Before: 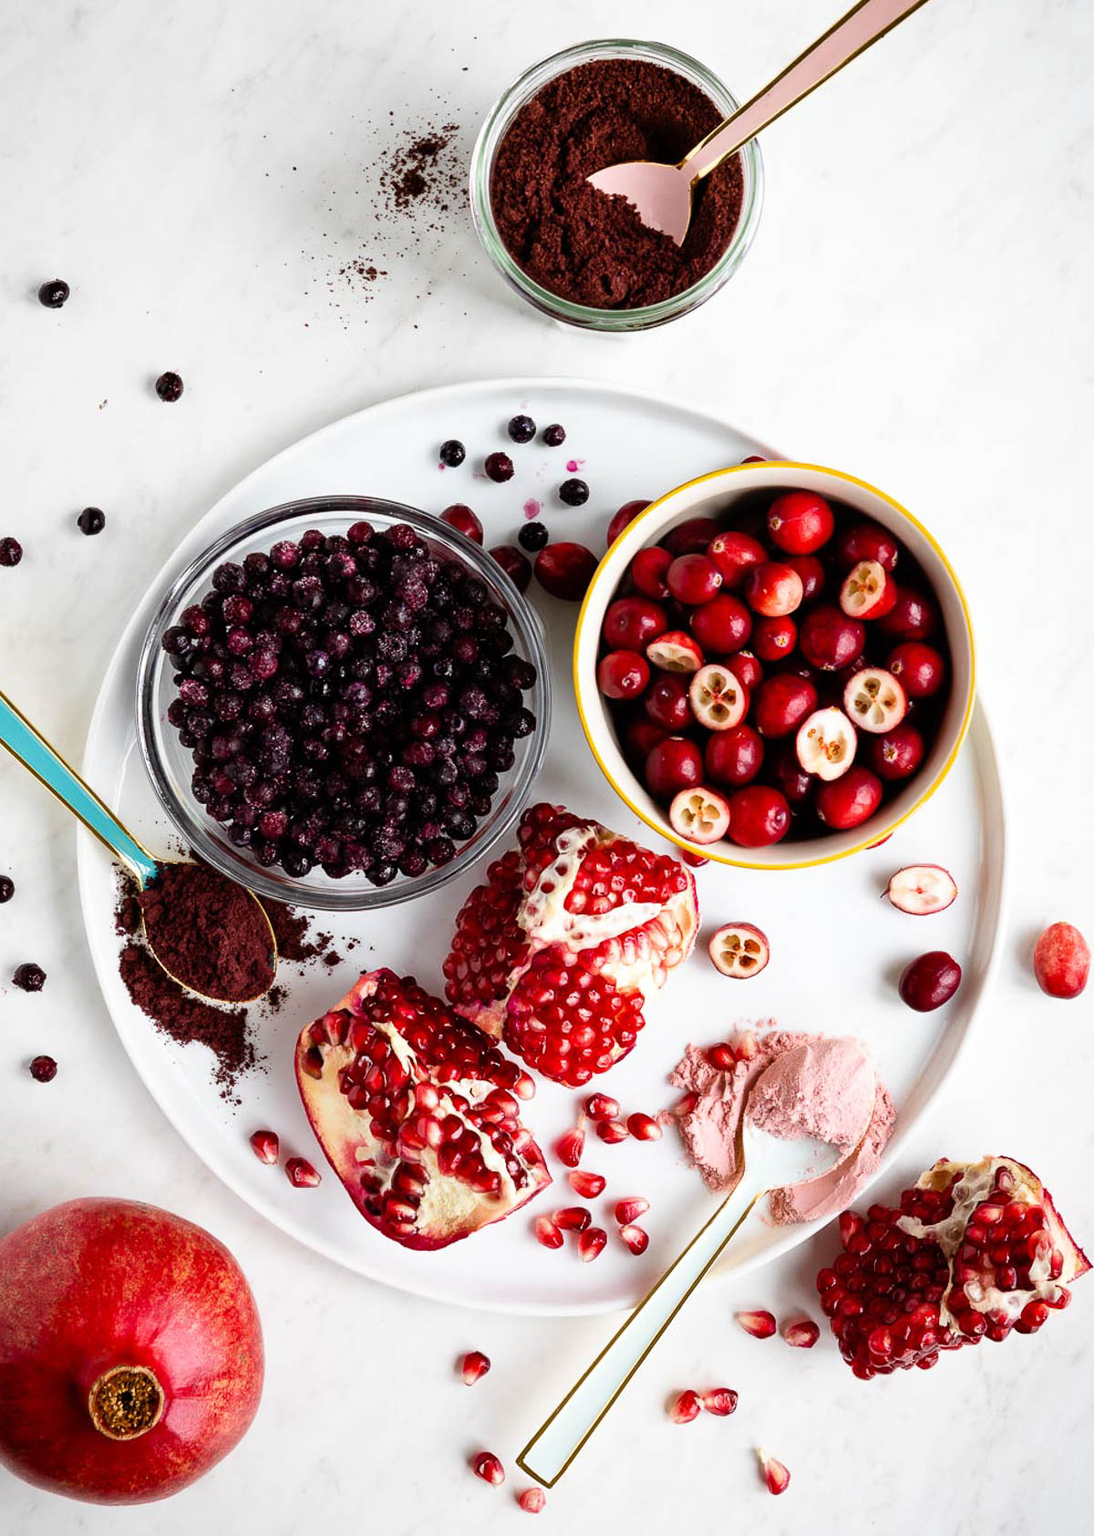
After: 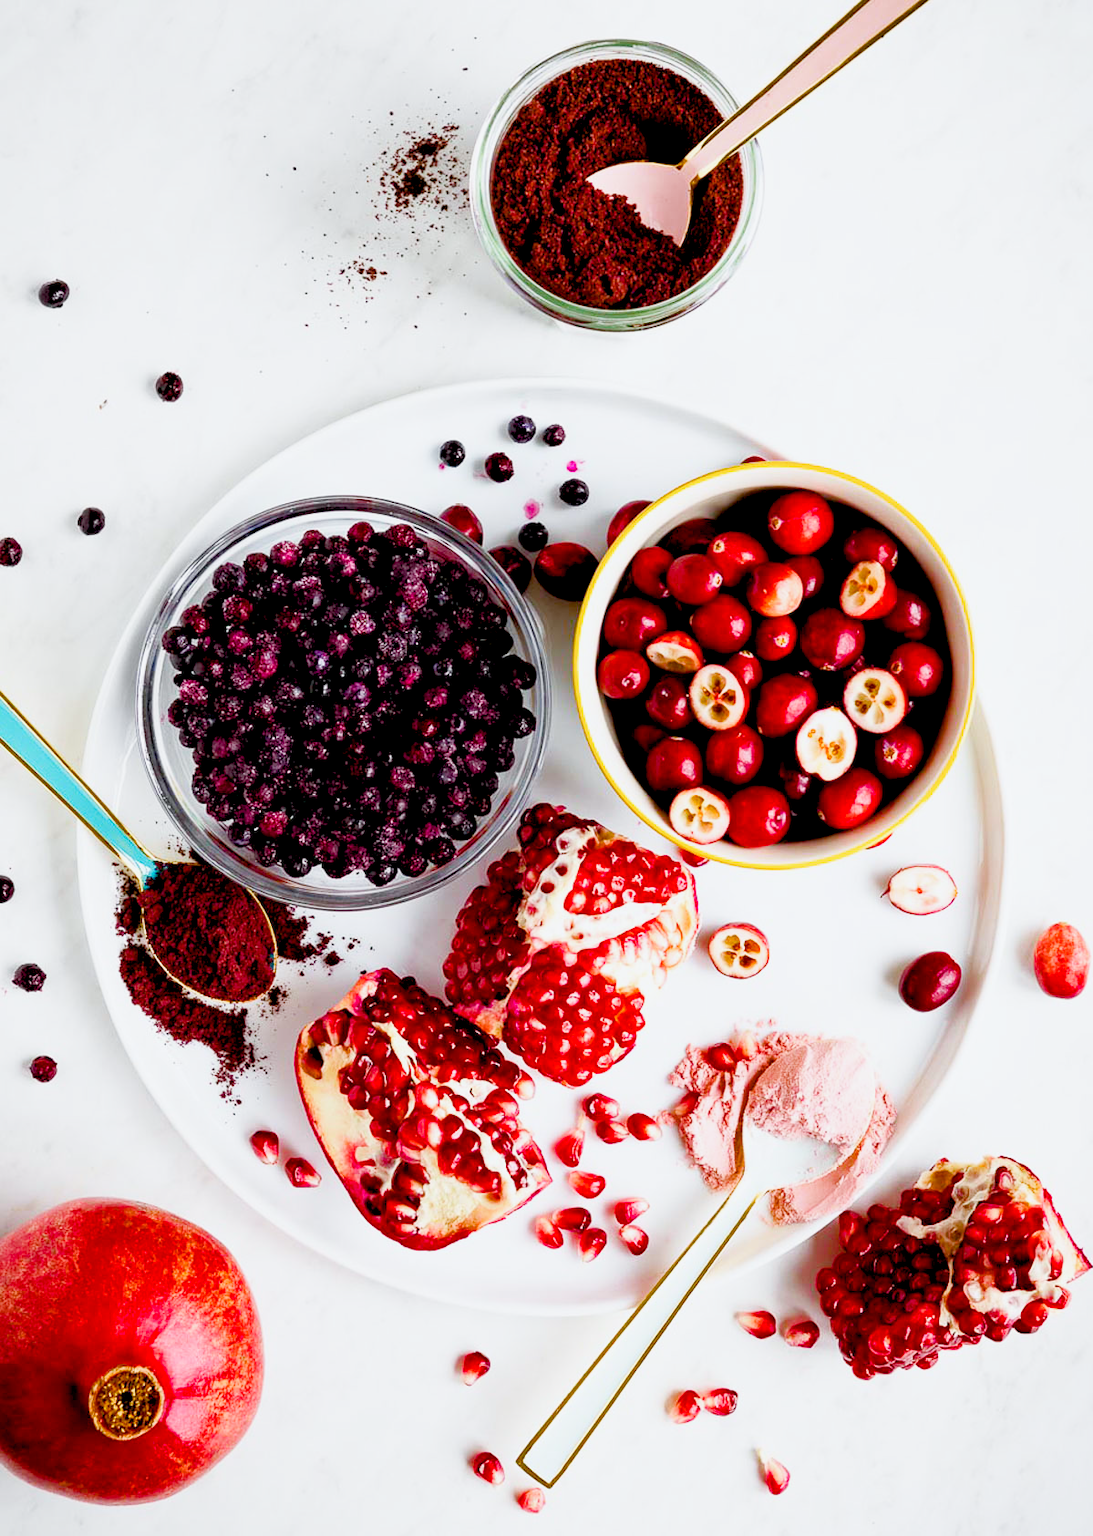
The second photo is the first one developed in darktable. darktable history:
color balance rgb: global offset › luminance -0.5%, perceptual saturation grading › highlights -17.77%, perceptual saturation grading › mid-tones 33.1%, perceptual saturation grading › shadows 50.52%, perceptual brilliance grading › highlights 10.8%, perceptual brilliance grading › shadows -10.8%, global vibrance 24.22%, contrast -25%
base curve: curves: ch0 [(0, 0) (0.204, 0.334) (0.55, 0.733) (1, 1)], preserve colors none
white balance: red 0.982, blue 1.018
